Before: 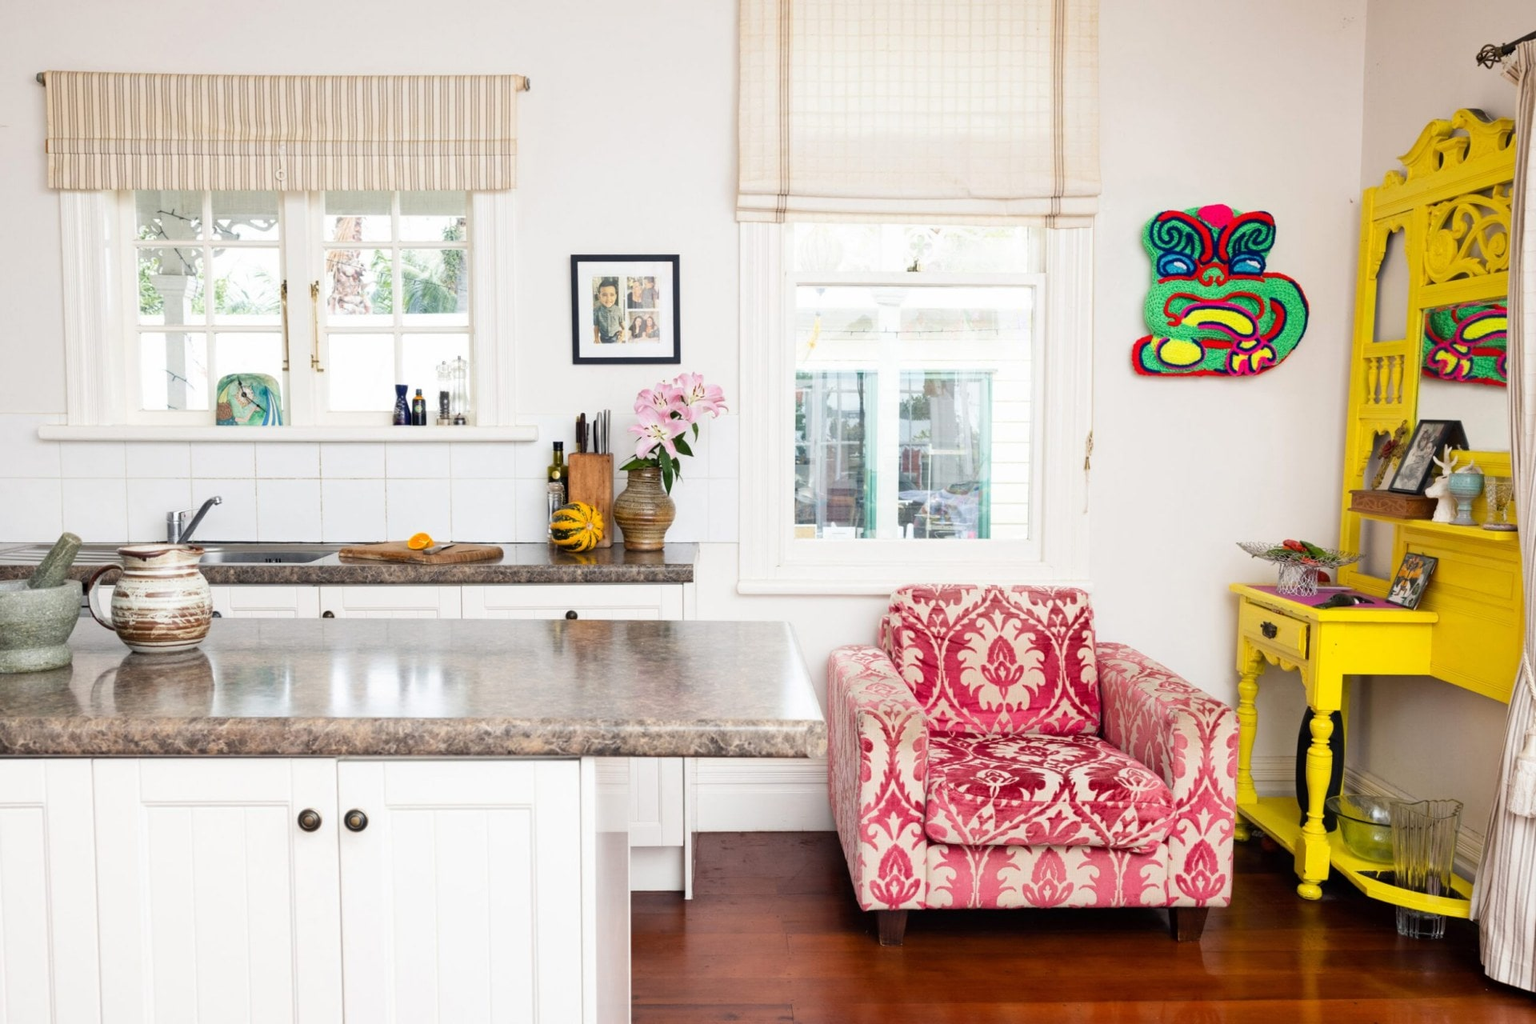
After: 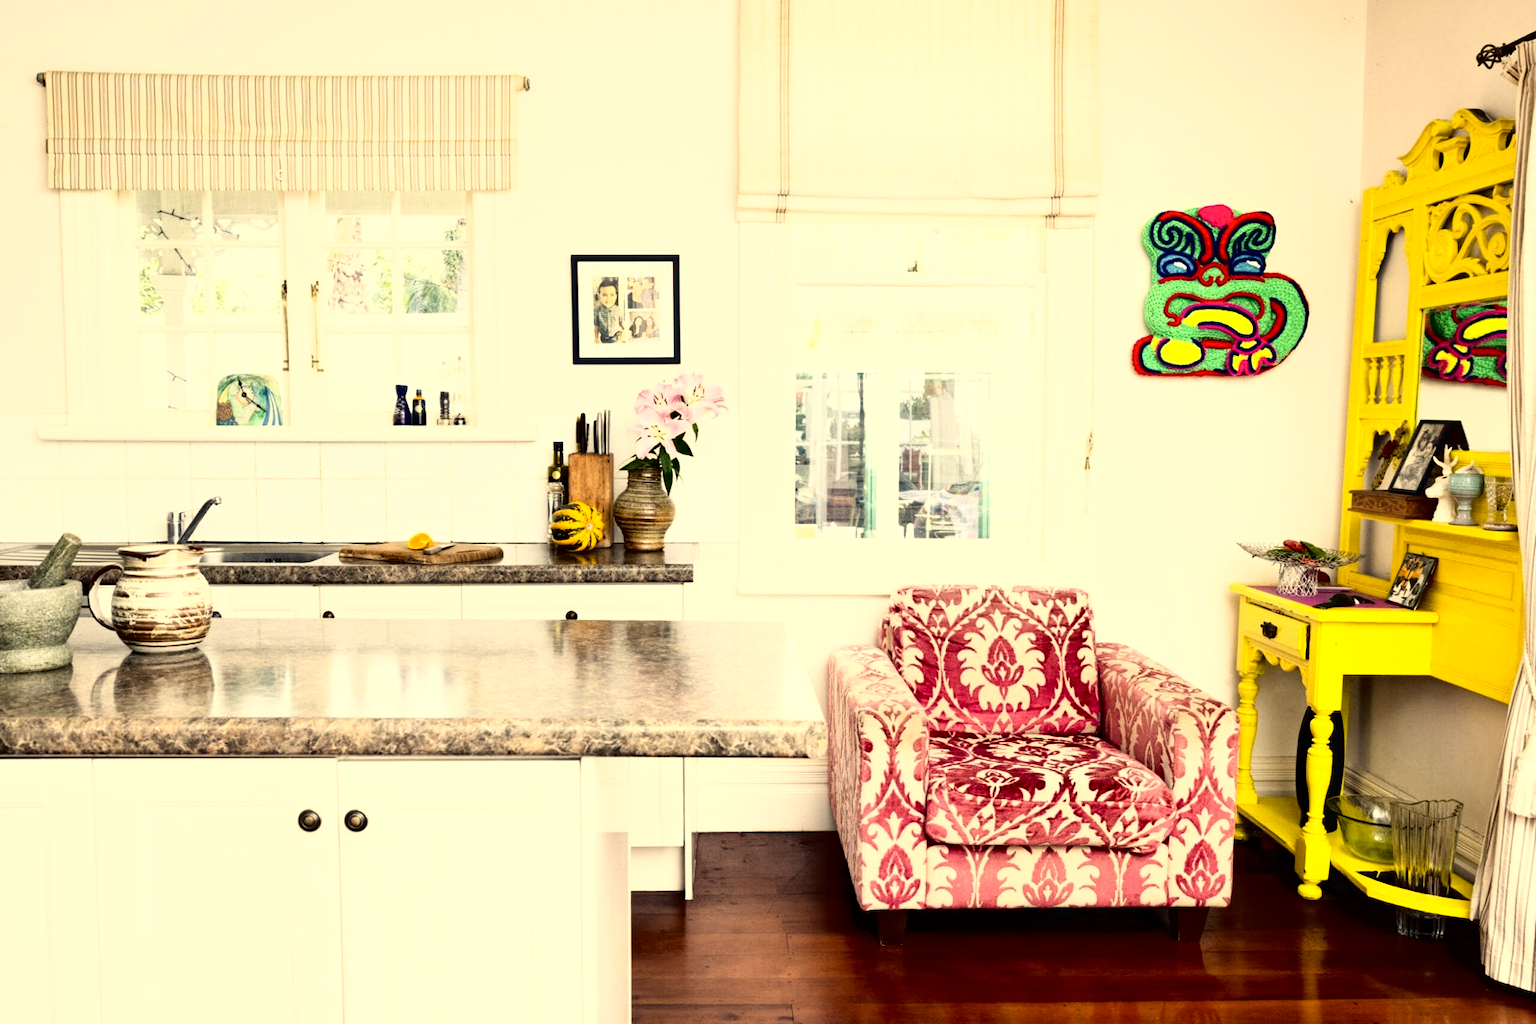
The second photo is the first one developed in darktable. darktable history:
color correction: highlights a* 2.53, highlights b* 22.8
local contrast: highlights 107%, shadows 102%, detail 120%, midtone range 0.2
tone curve: curves: ch0 [(0, 0) (0.003, 0.03) (0.011, 0.022) (0.025, 0.018) (0.044, 0.031) (0.069, 0.035) (0.1, 0.04) (0.136, 0.046) (0.177, 0.063) (0.224, 0.087) (0.277, 0.15) (0.335, 0.252) (0.399, 0.354) (0.468, 0.475) (0.543, 0.602) (0.623, 0.73) (0.709, 0.856) (0.801, 0.945) (0.898, 0.987) (1, 1)], color space Lab, independent channels, preserve colors none
